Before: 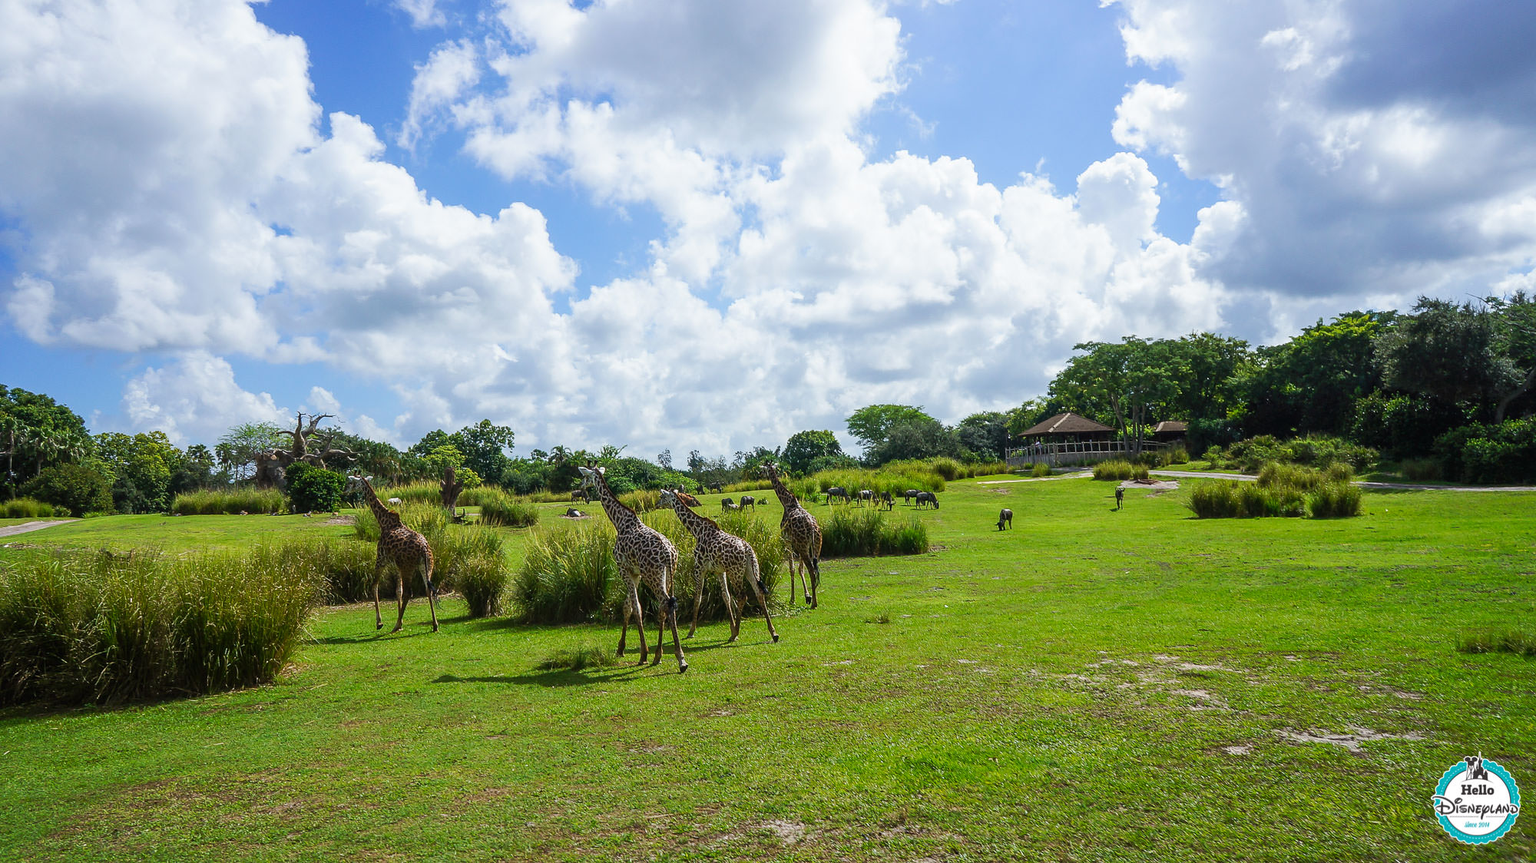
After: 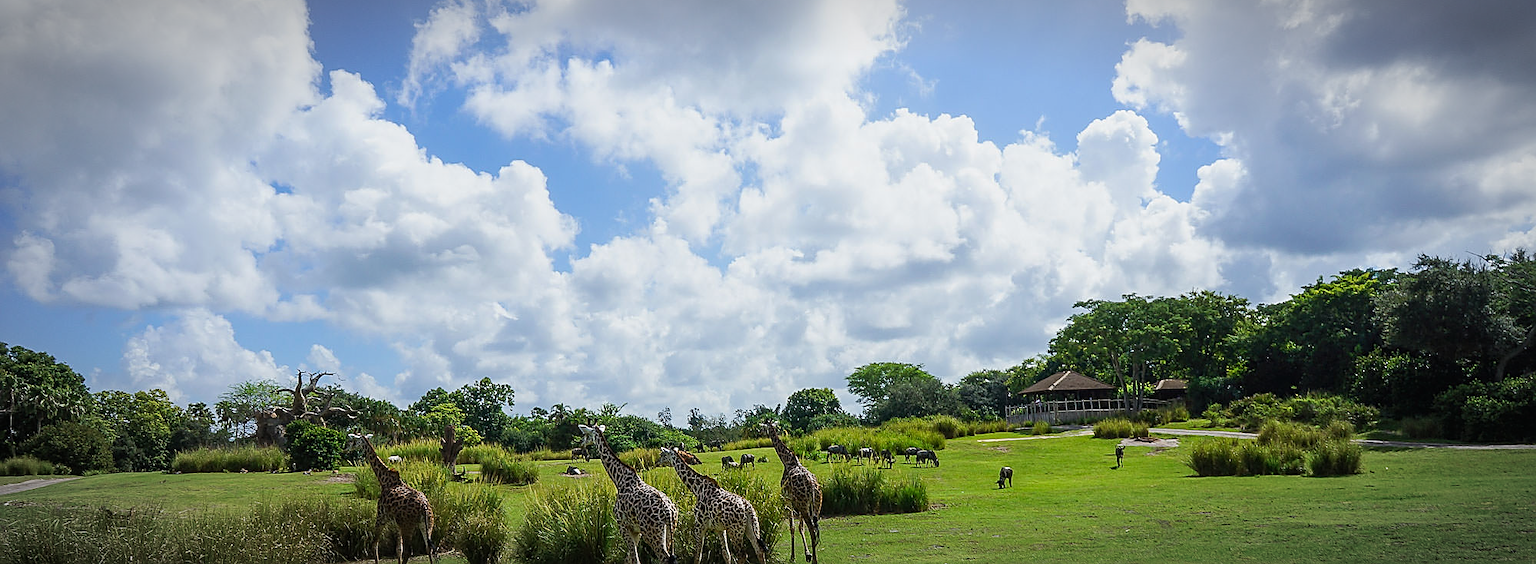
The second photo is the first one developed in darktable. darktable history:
crop and rotate: top 4.952%, bottom 29.648%
exposure: exposure -0.149 EV, compensate highlight preservation false
sharpen: on, module defaults
vignetting: automatic ratio true
